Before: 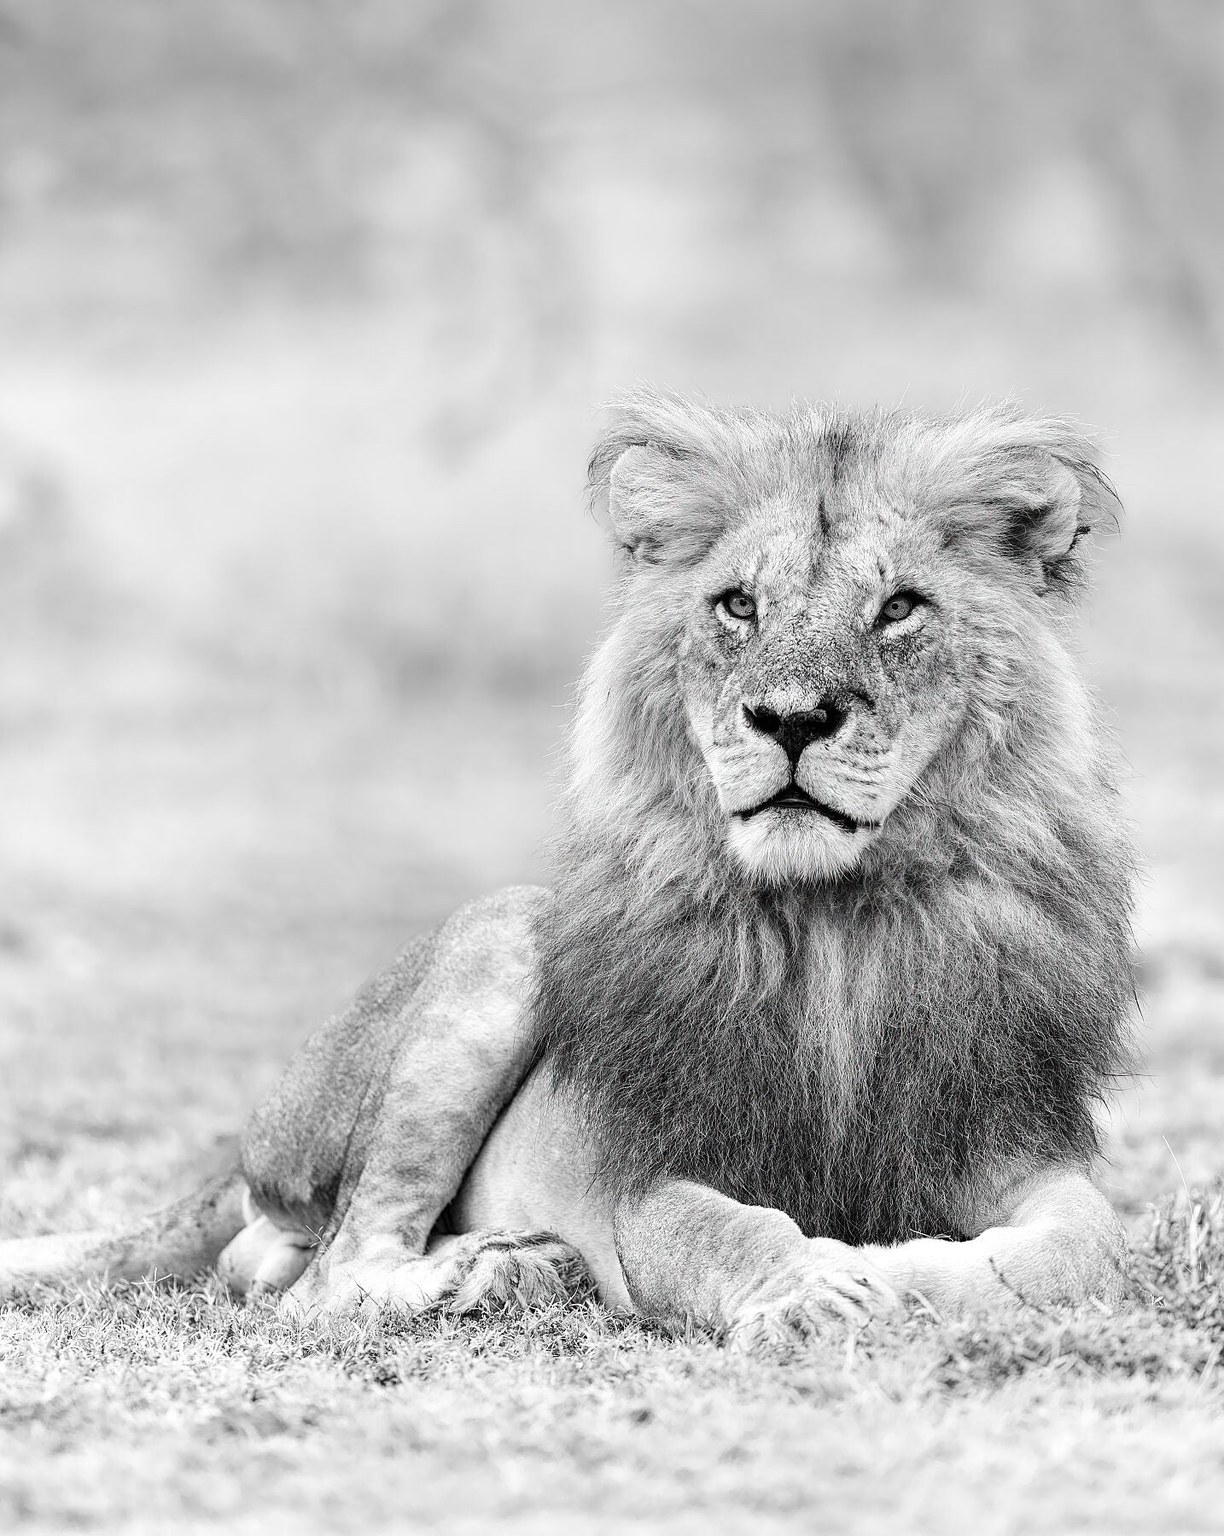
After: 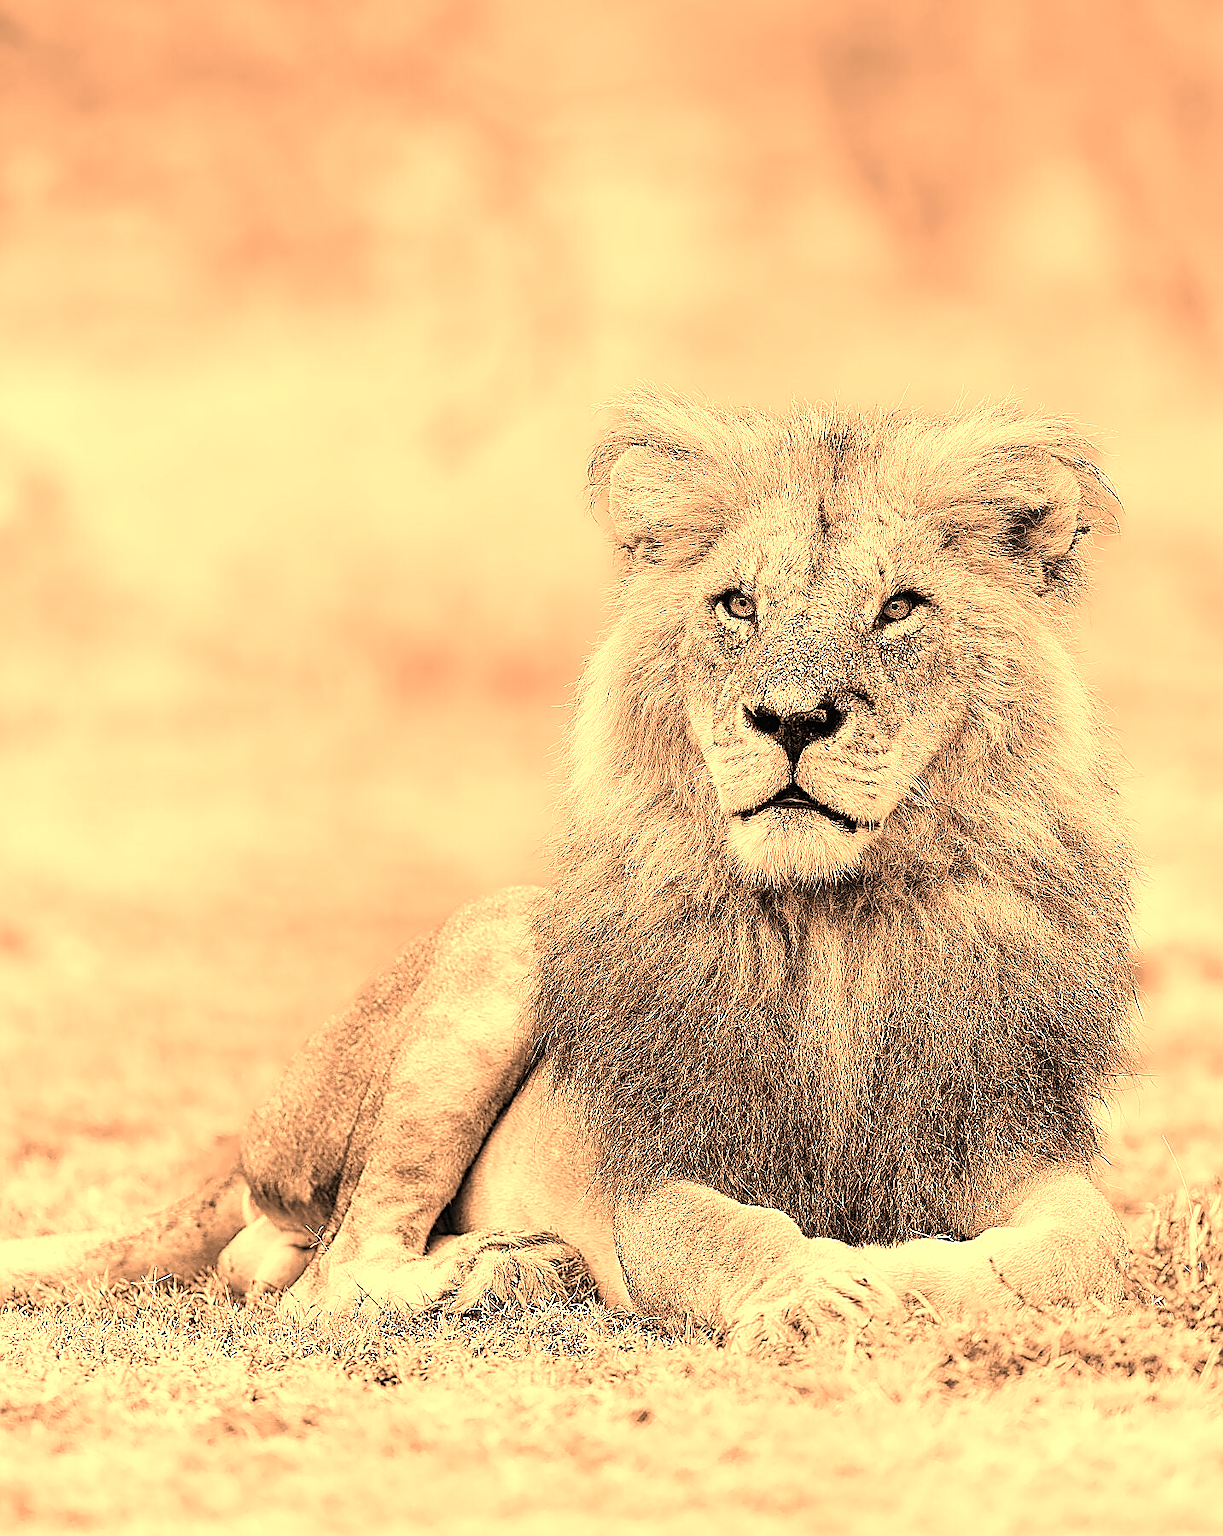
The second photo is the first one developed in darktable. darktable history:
sharpen: radius 1.4, amount 1.25, threshold 0.7
exposure: black level correction -0.001, exposure 0.08 EV, compensate highlight preservation false
white balance: red 1.467, blue 0.684
